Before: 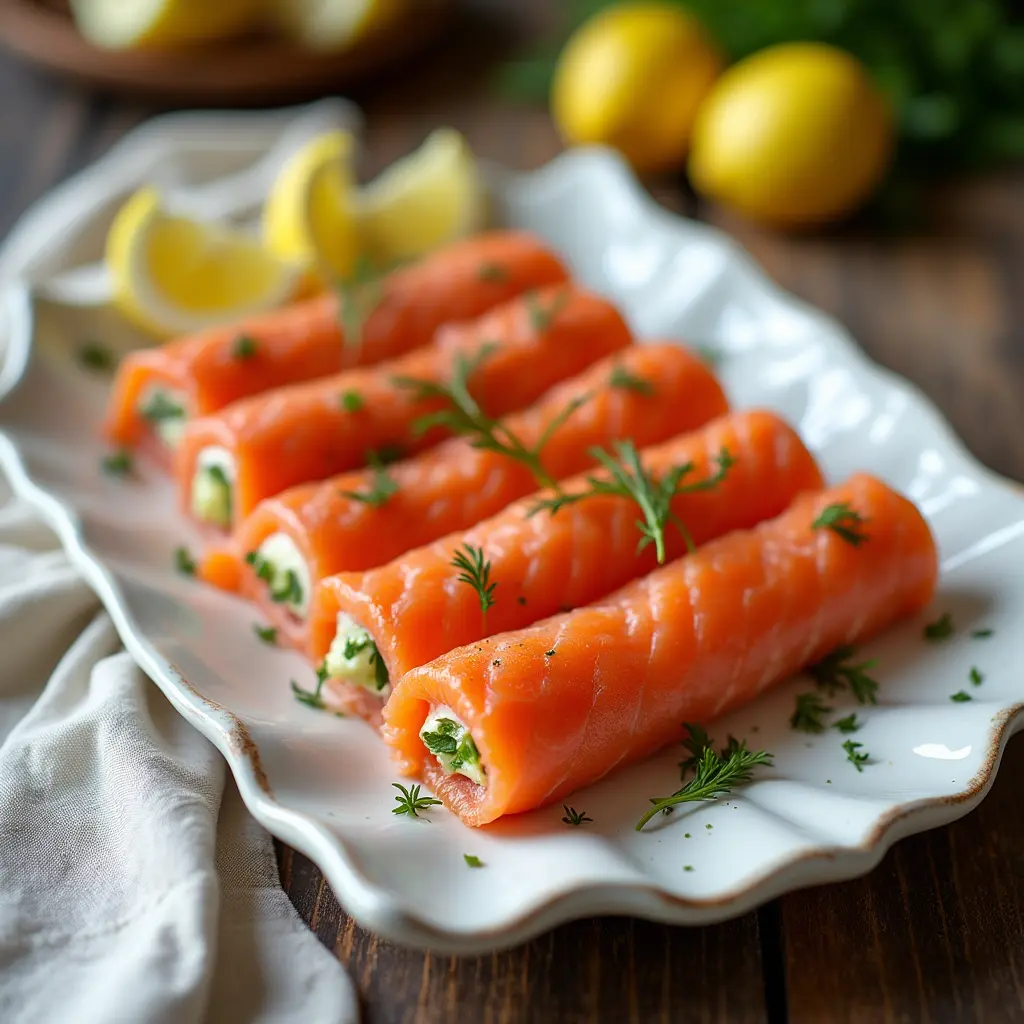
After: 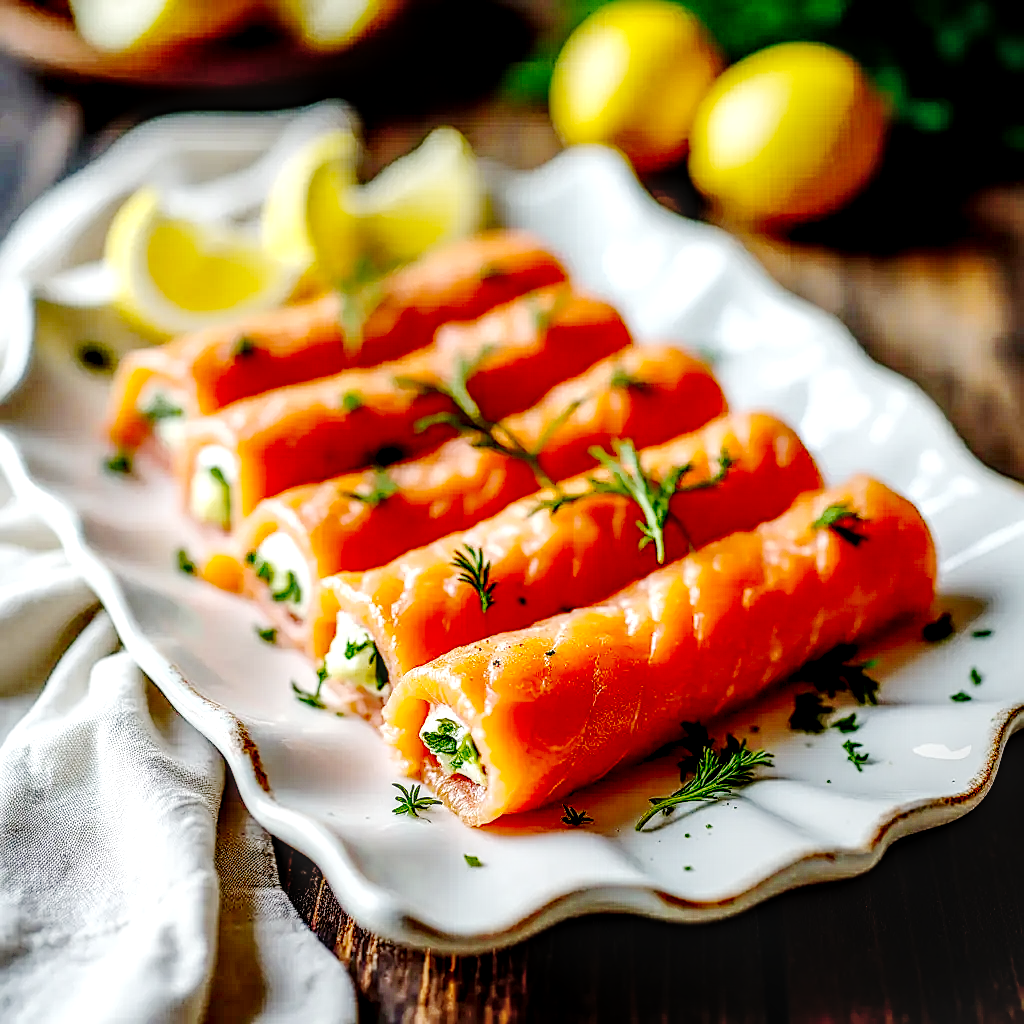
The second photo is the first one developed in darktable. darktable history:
local contrast: highlights 2%, shadows 1%, detail 181%
tone curve: curves: ch0 [(0, 0) (0.003, 0.003) (0.011, 0.01) (0.025, 0.023) (0.044, 0.042) (0.069, 0.065) (0.1, 0.094) (0.136, 0.128) (0.177, 0.167) (0.224, 0.211) (0.277, 0.261) (0.335, 0.315) (0.399, 0.375) (0.468, 0.441) (0.543, 0.543) (0.623, 0.623) (0.709, 0.709) (0.801, 0.801) (0.898, 0.898) (1, 1)], color space Lab, independent channels, preserve colors none
base curve: curves: ch0 [(0, 0) (0.036, 0.01) (0.123, 0.254) (0.258, 0.504) (0.507, 0.748) (1, 1)], preserve colors none
sharpen: amount 0.494
